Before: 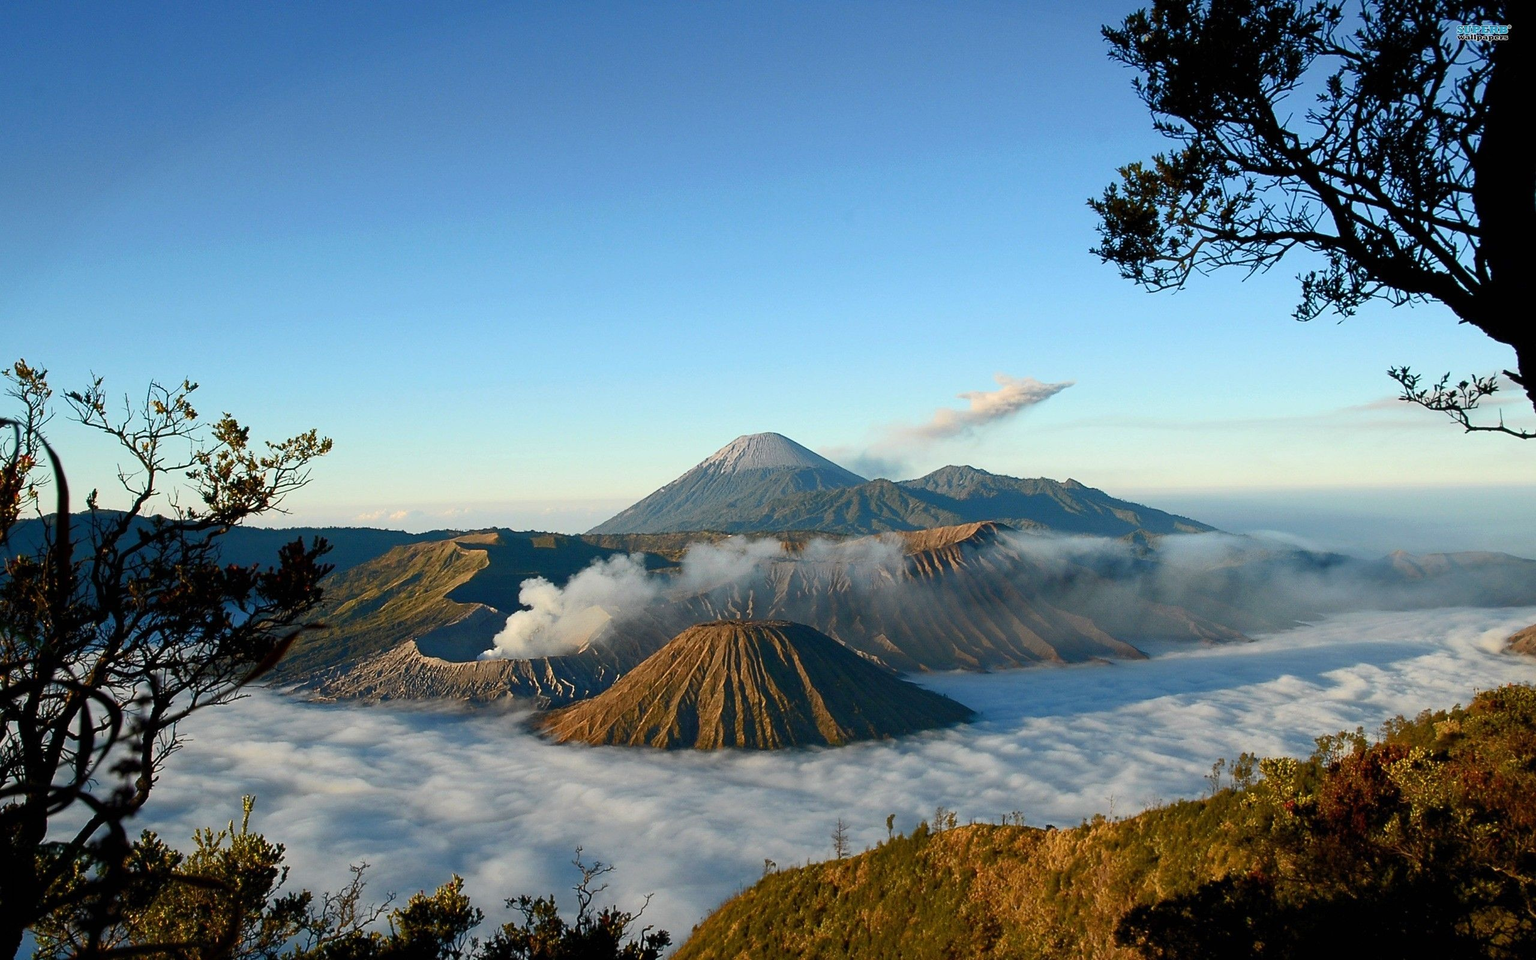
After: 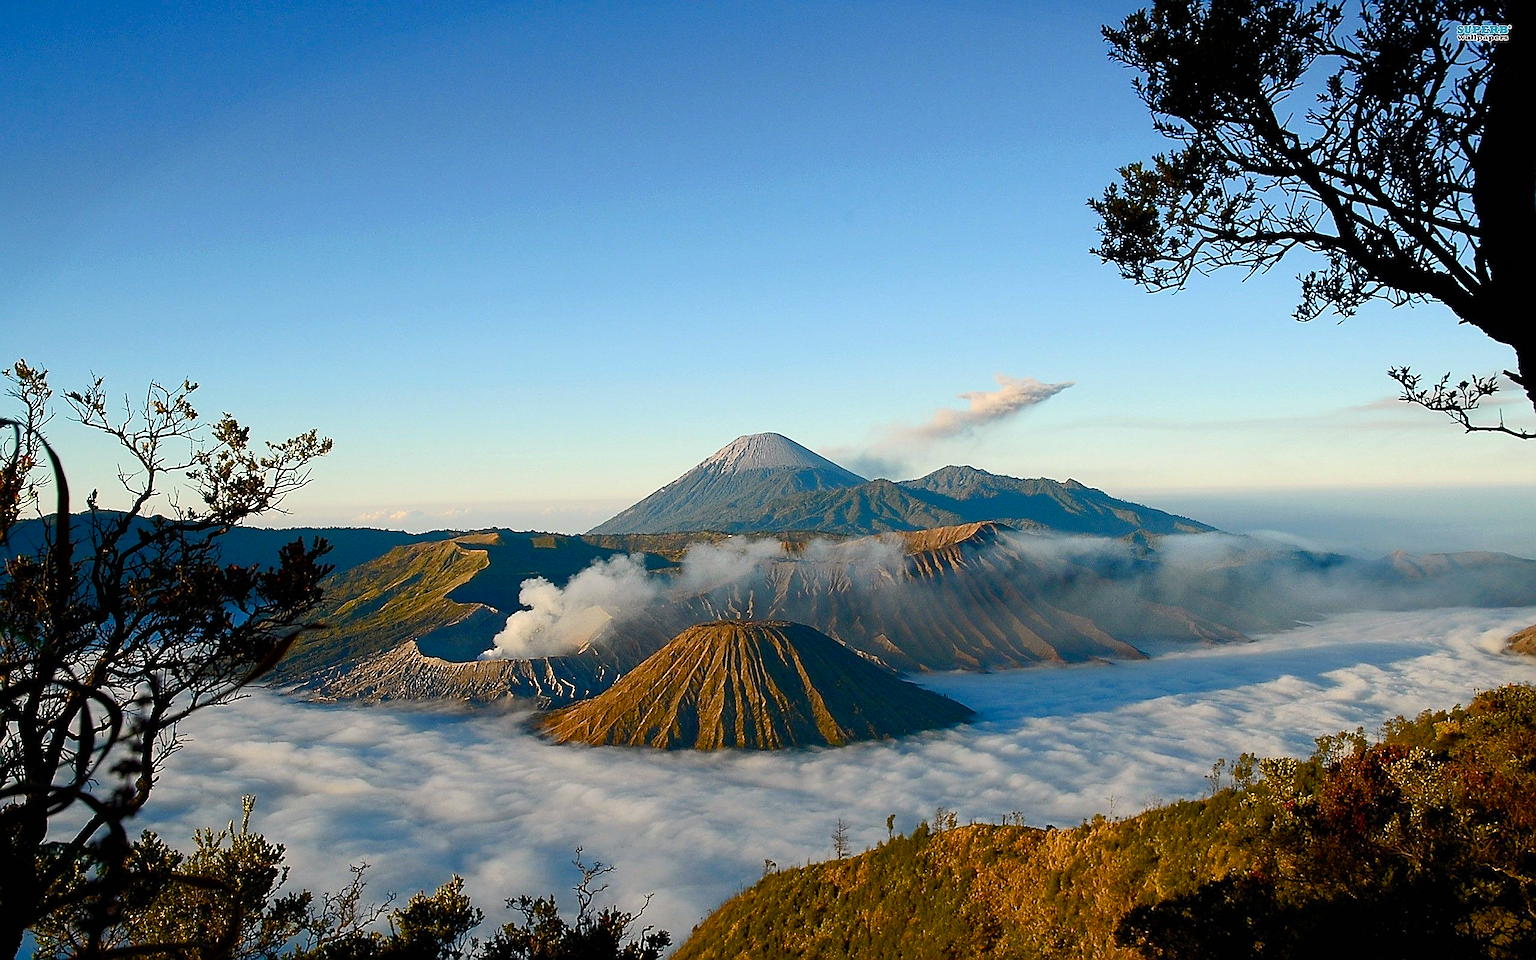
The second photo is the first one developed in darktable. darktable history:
sharpen: radius 1.349, amount 1.258, threshold 0.603
color balance rgb: highlights gain › chroma 1.082%, highlights gain › hue 52.5°, perceptual saturation grading › global saturation 24.904%, perceptual saturation grading › highlights -28.489%, perceptual saturation grading › shadows 33.212%
